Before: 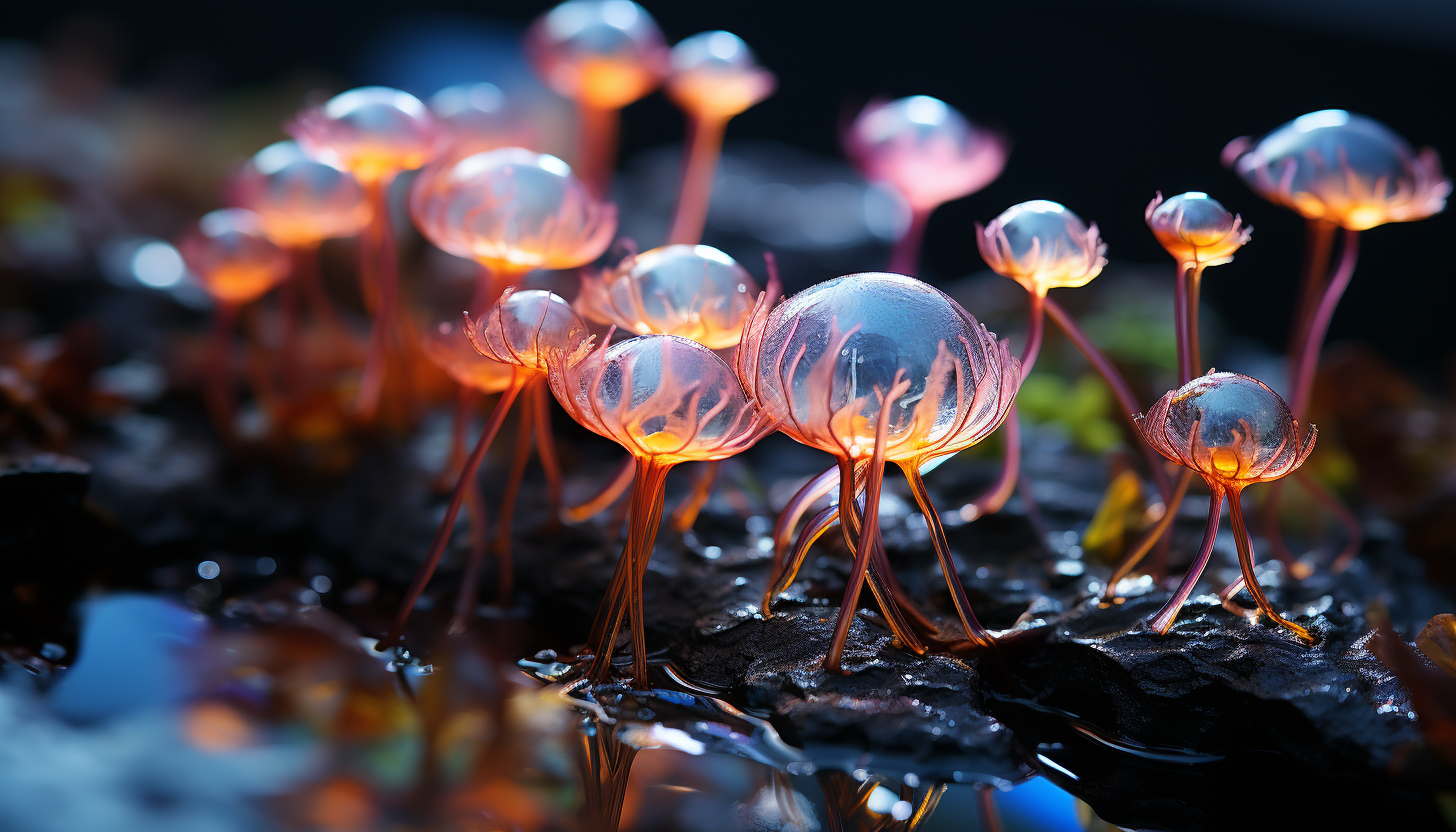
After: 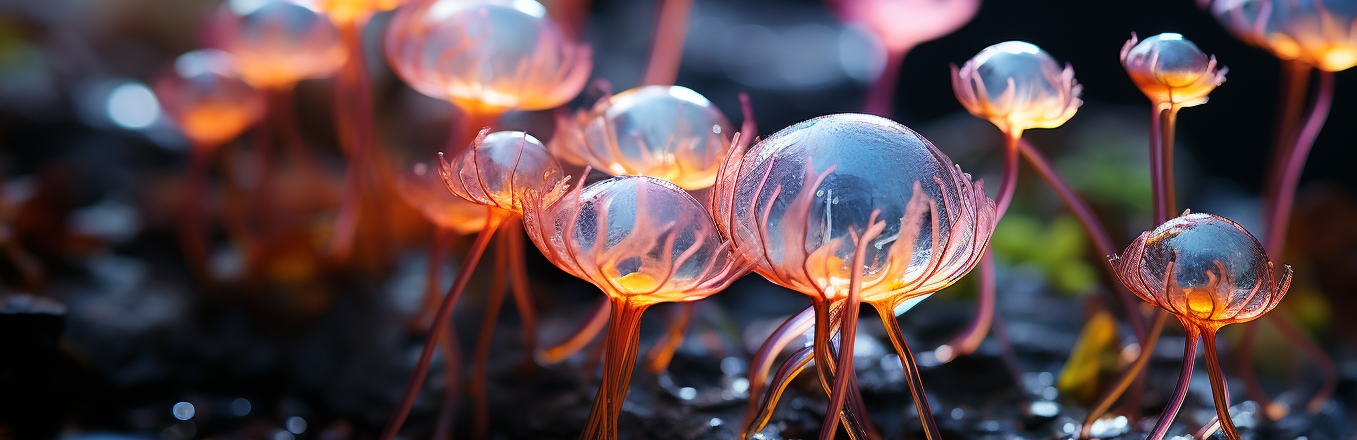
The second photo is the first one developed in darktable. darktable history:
crop: left 1.771%, top 19.199%, right 5.002%, bottom 27.896%
